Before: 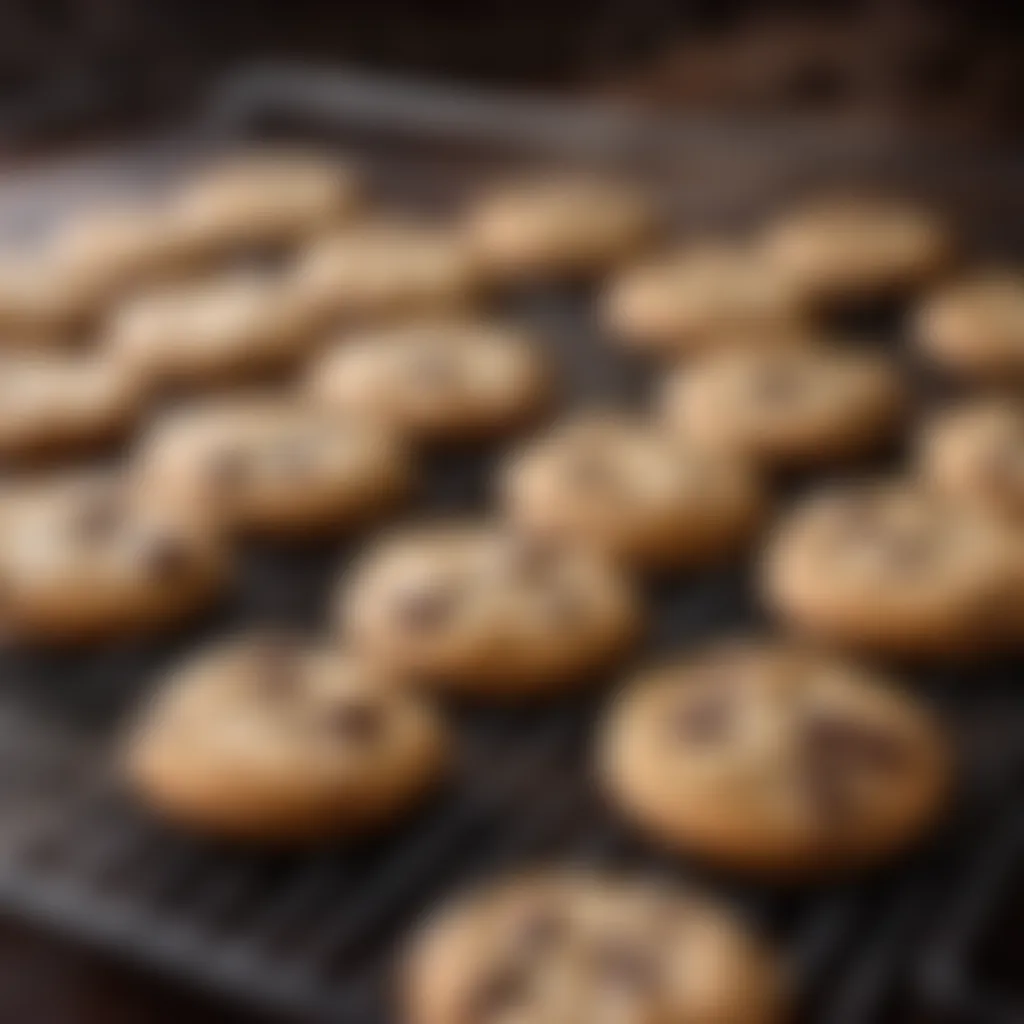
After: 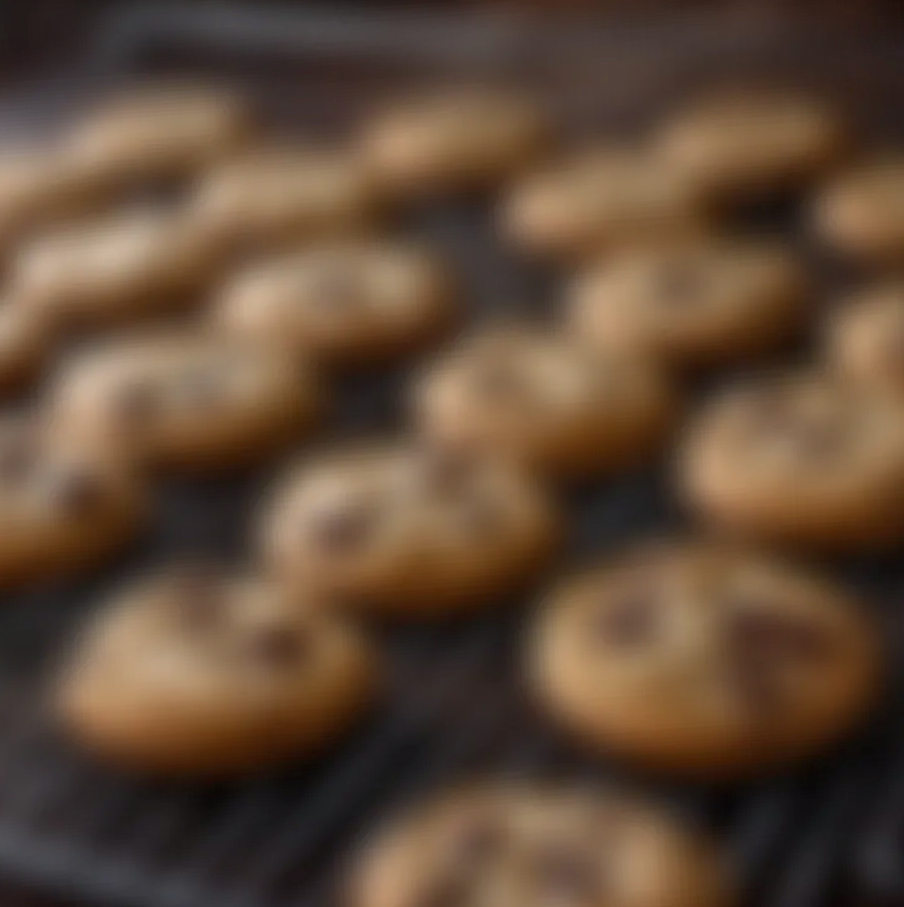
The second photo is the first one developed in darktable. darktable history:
crop and rotate: angle 3.78°, left 6.085%, top 5.718%
haze removal: compatibility mode true, adaptive false
tone equalizer: -8 EV 0.259 EV, -7 EV 0.402 EV, -6 EV 0.391 EV, -5 EV 0.28 EV, -3 EV -0.25 EV, -2 EV -0.43 EV, -1 EV -0.419 EV, +0 EV -0.219 EV
